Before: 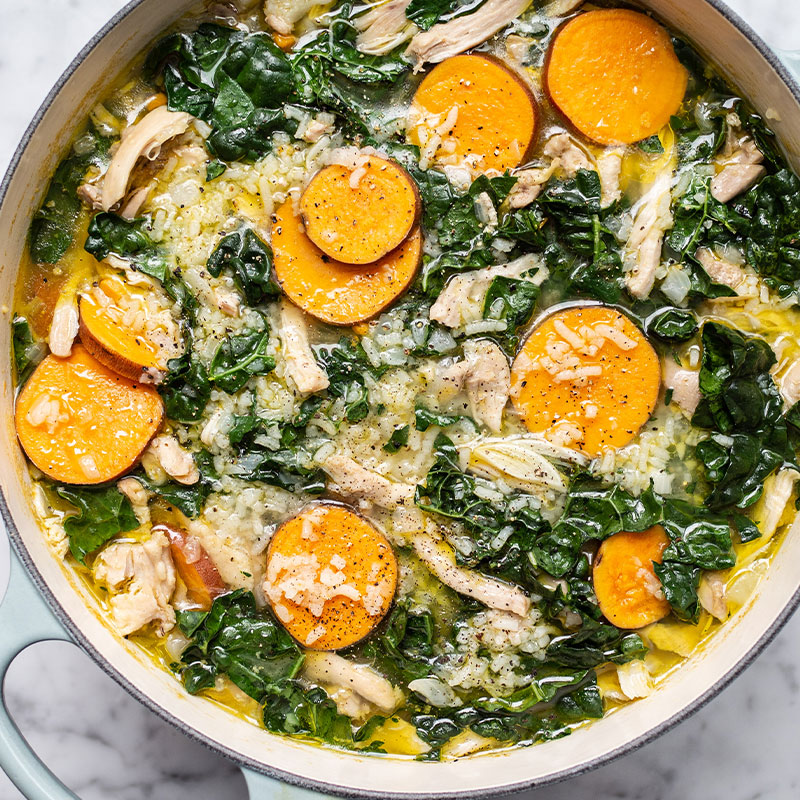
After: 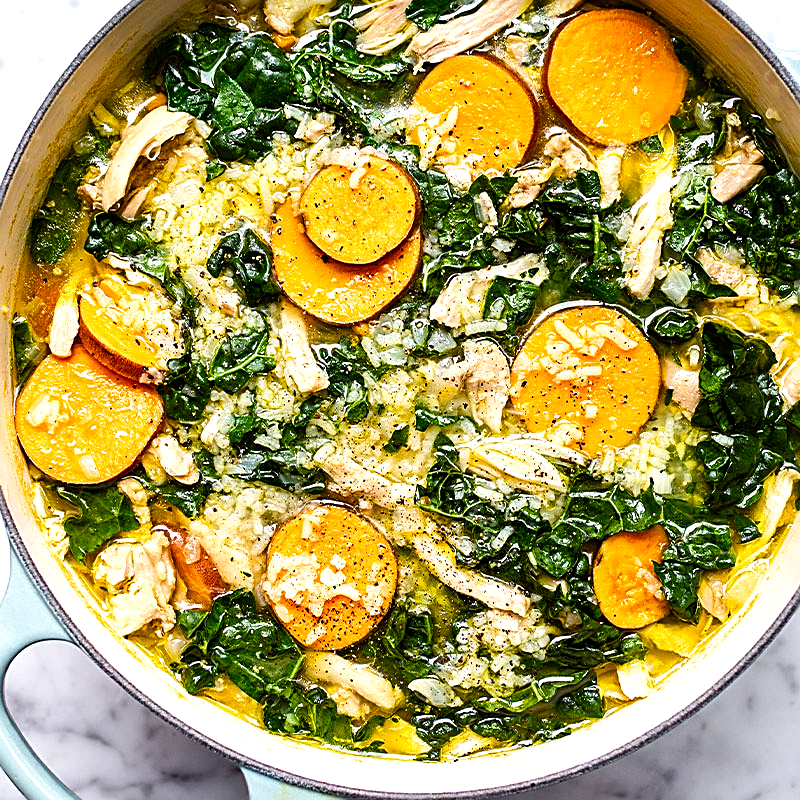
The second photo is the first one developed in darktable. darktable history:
velvia: strength 32%, mid-tones bias 0.2
white balance: emerald 1
color balance rgb: shadows lift › luminance -20%, power › hue 72.24°, highlights gain › luminance 15%, global offset › hue 171.6°, perceptual saturation grading › highlights -15%, perceptual saturation grading › shadows 25%, global vibrance 30%, contrast 10%
sharpen: amount 0.75
